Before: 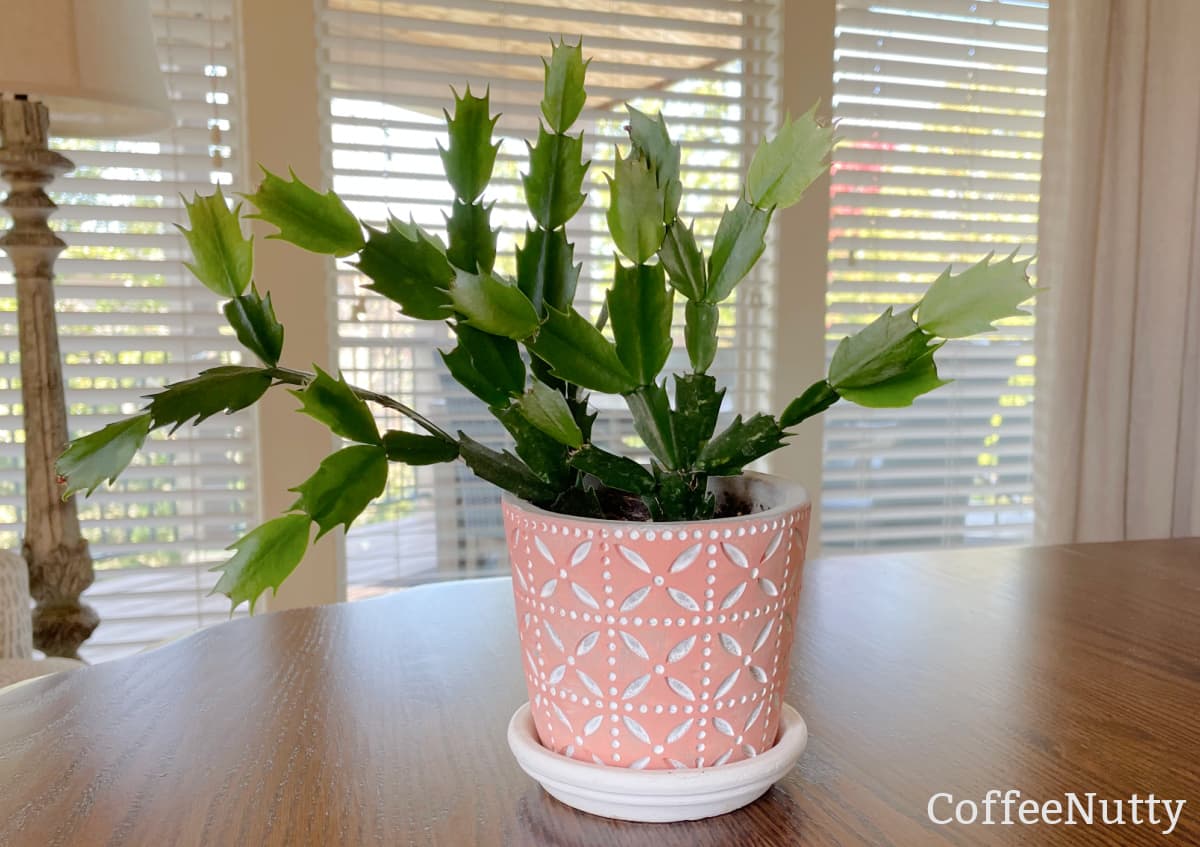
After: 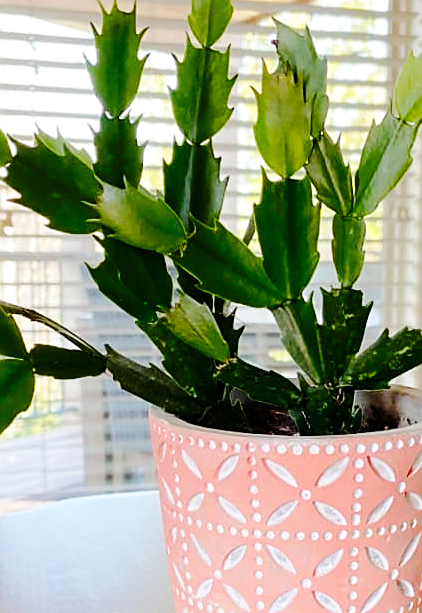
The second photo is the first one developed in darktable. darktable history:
sharpen: on, module defaults
base curve: curves: ch0 [(0, 0) (0.036, 0.025) (0.121, 0.166) (0.206, 0.329) (0.605, 0.79) (1, 1)], preserve colors none
crop and rotate: left 29.476%, top 10.214%, right 35.32%, bottom 17.333%
color balance rgb: perceptual saturation grading › global saturation 20%, global vibrance 10%
